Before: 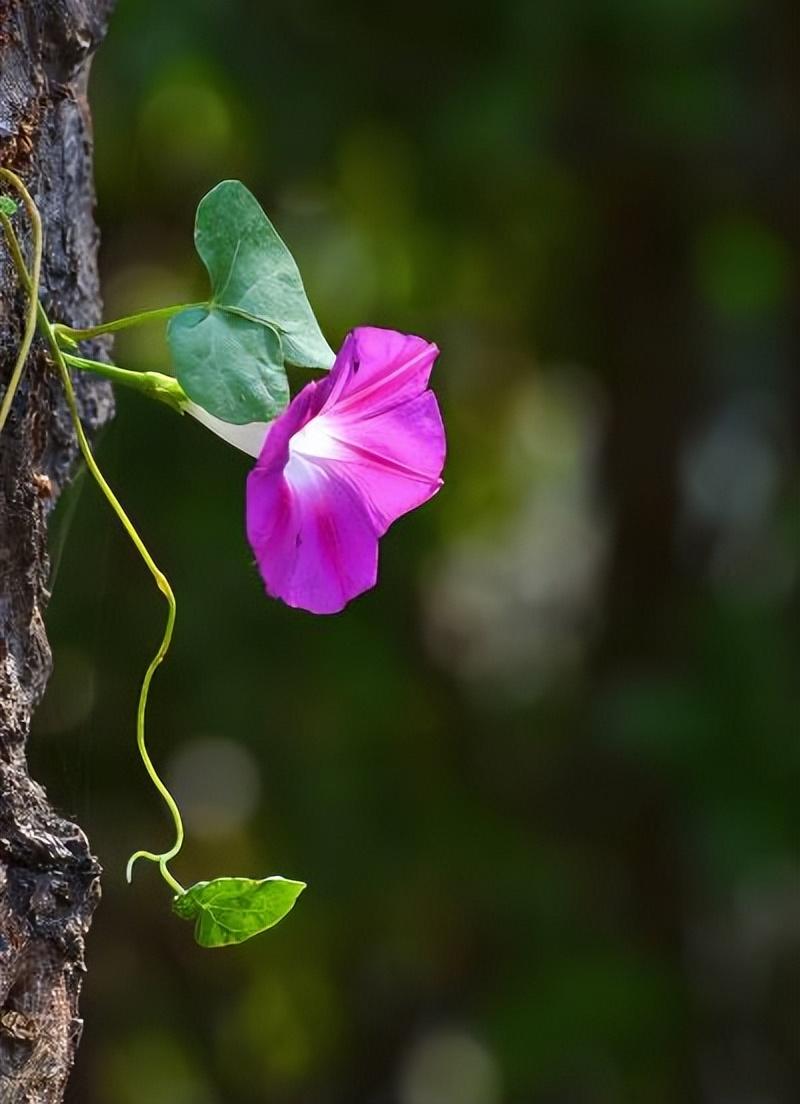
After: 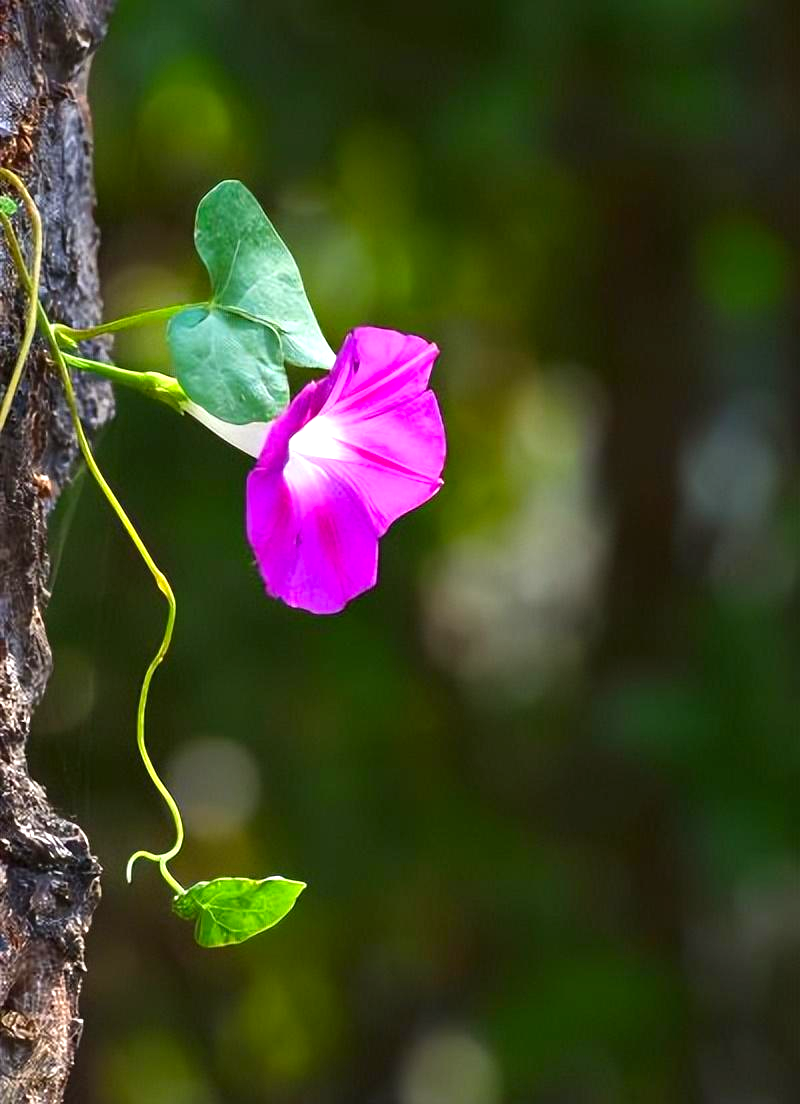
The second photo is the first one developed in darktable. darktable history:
exposure: black level correction 0, exposure 0.7 EV, compensate exposure bias true, compensate highlight preservation false
contrast brightness saturation: contrast 0.04, saturation 0.16
